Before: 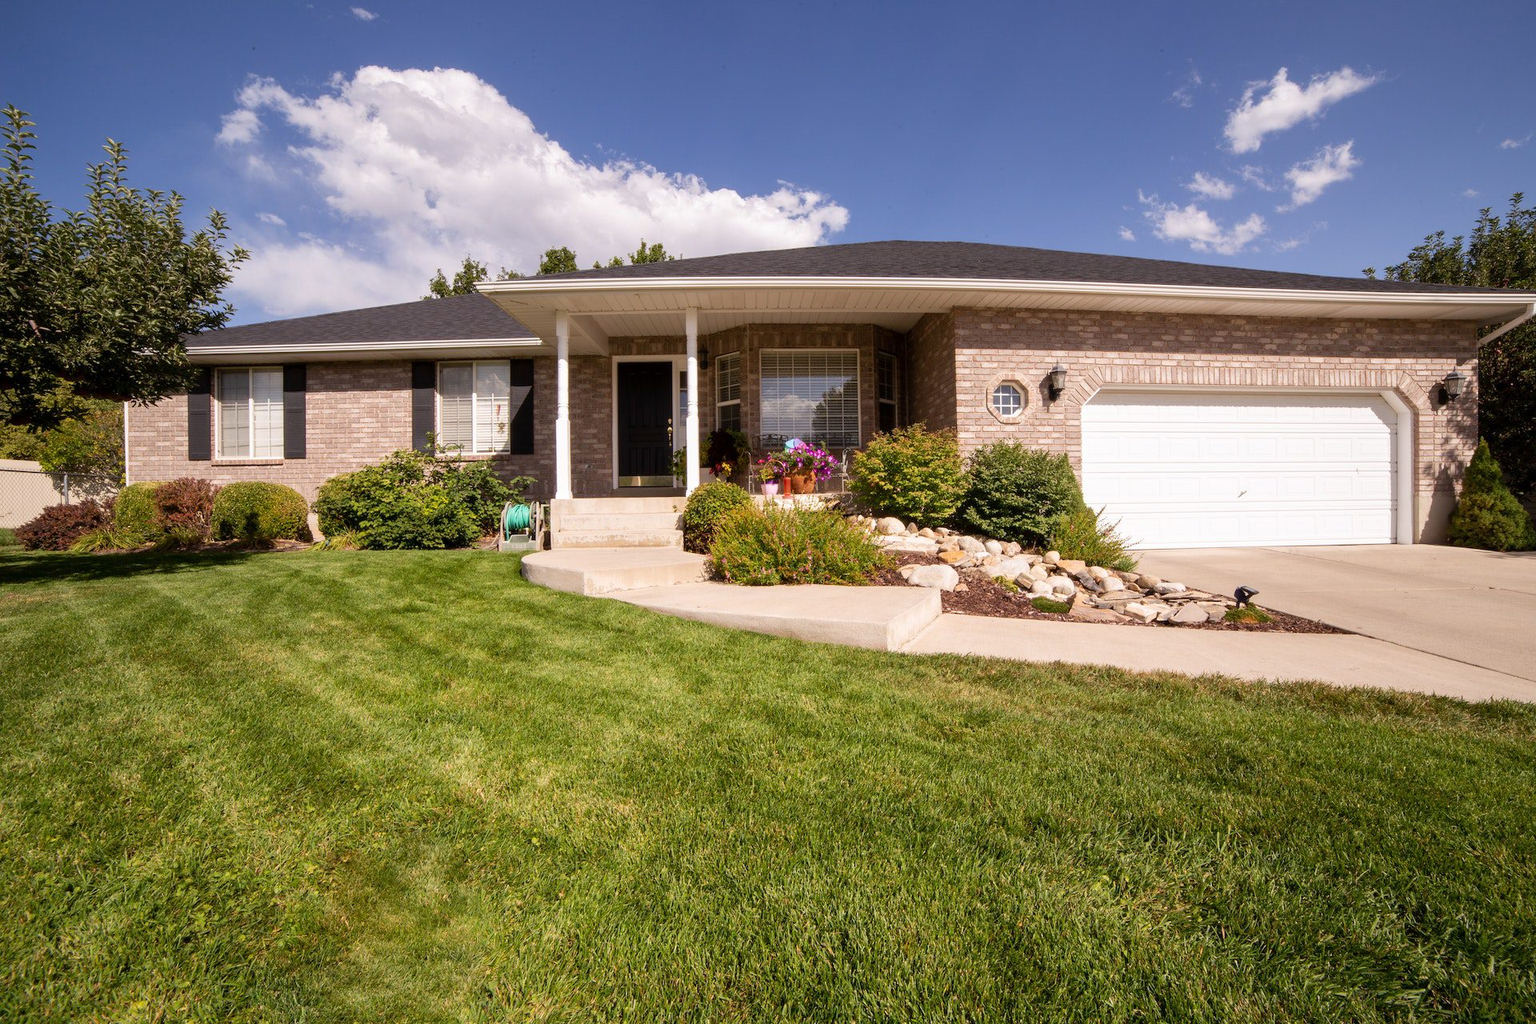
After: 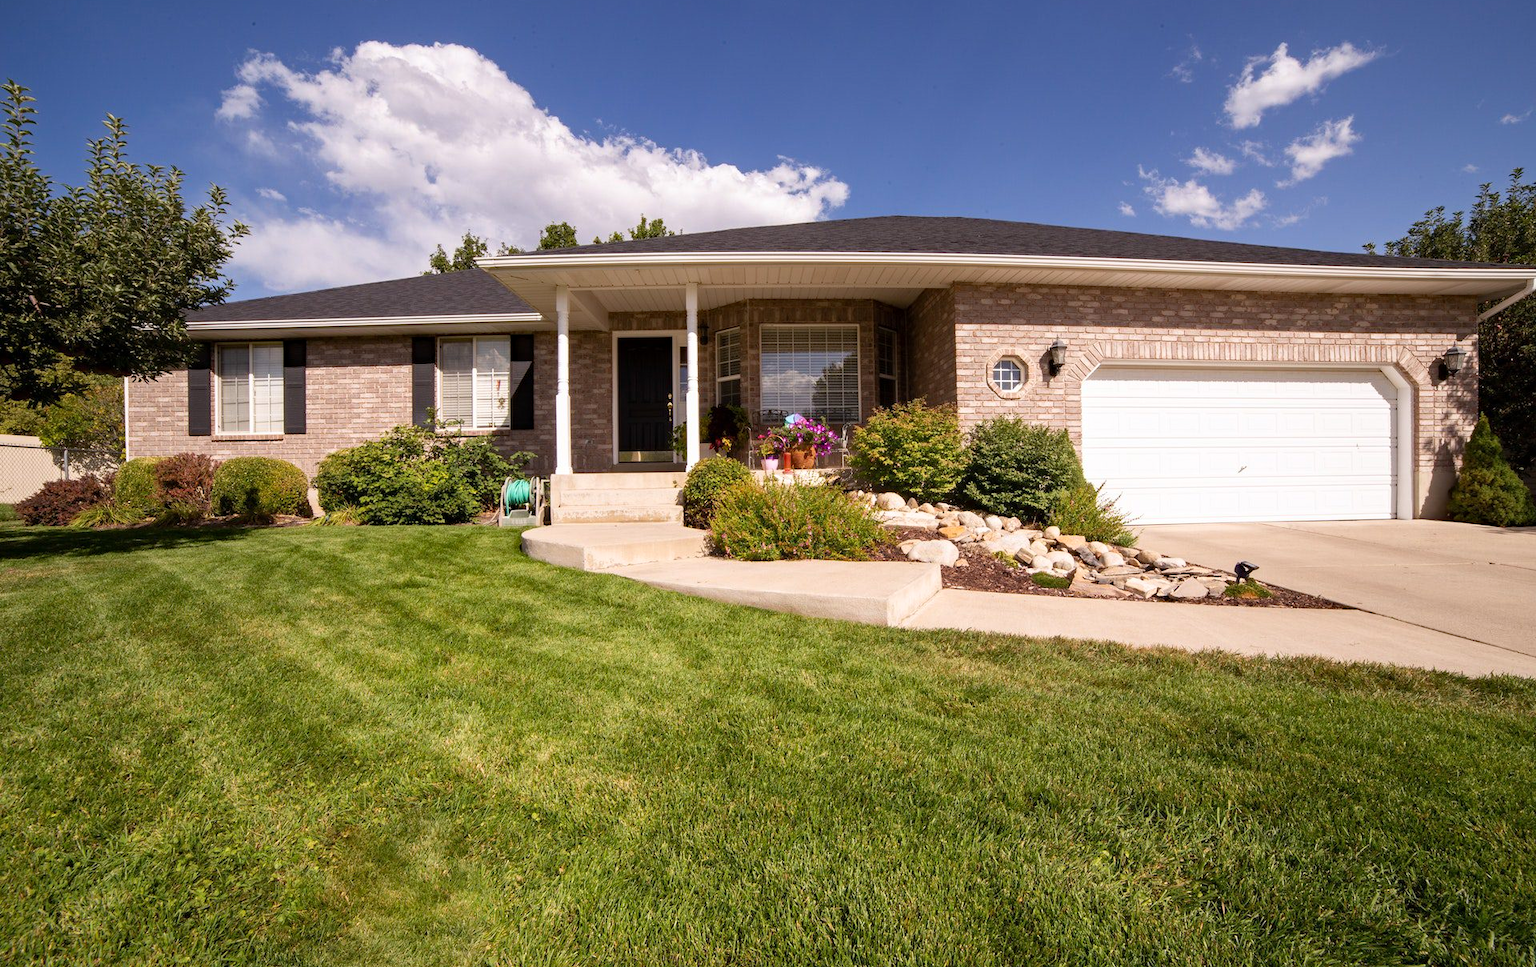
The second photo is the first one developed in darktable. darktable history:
haze removal: compatibility mode true, adaptive false
shadows and highlights: shadows 0, highlights 40
crop and rotate: top 2.479%, bottom 3.018%
